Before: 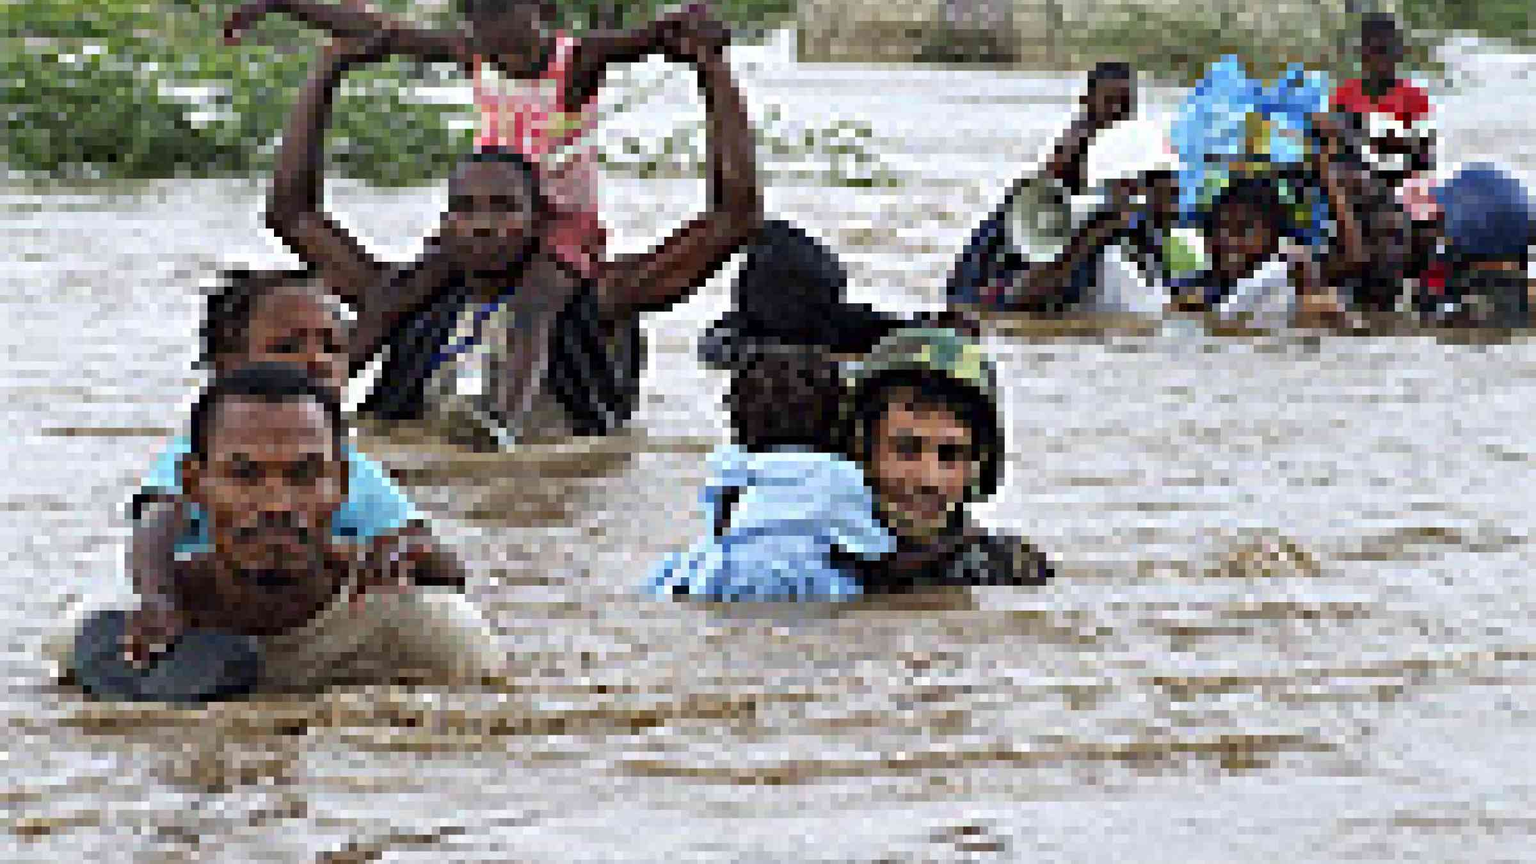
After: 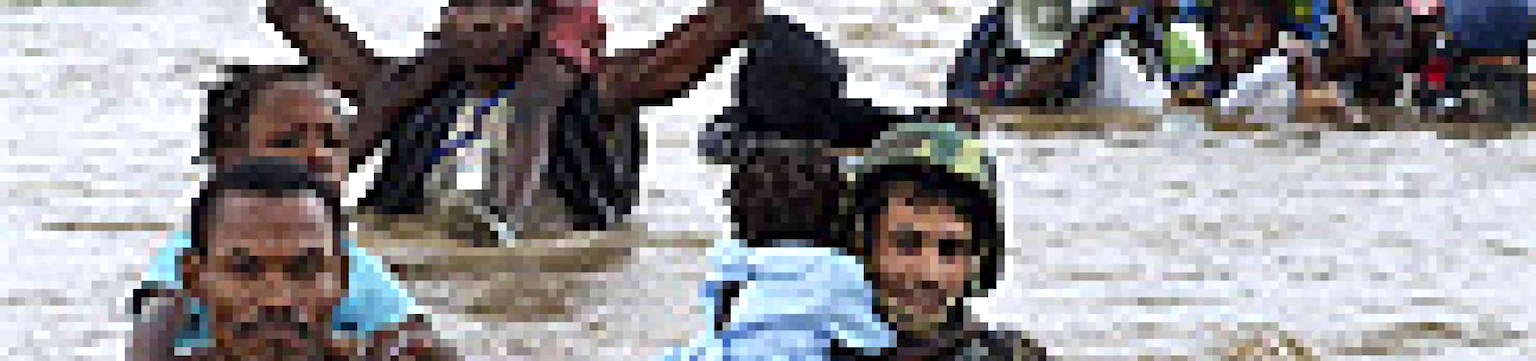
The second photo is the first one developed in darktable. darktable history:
crop and rotate: top 23.84%, bottom 34.294%
levels: levels [0, 0.476, 0.951]
